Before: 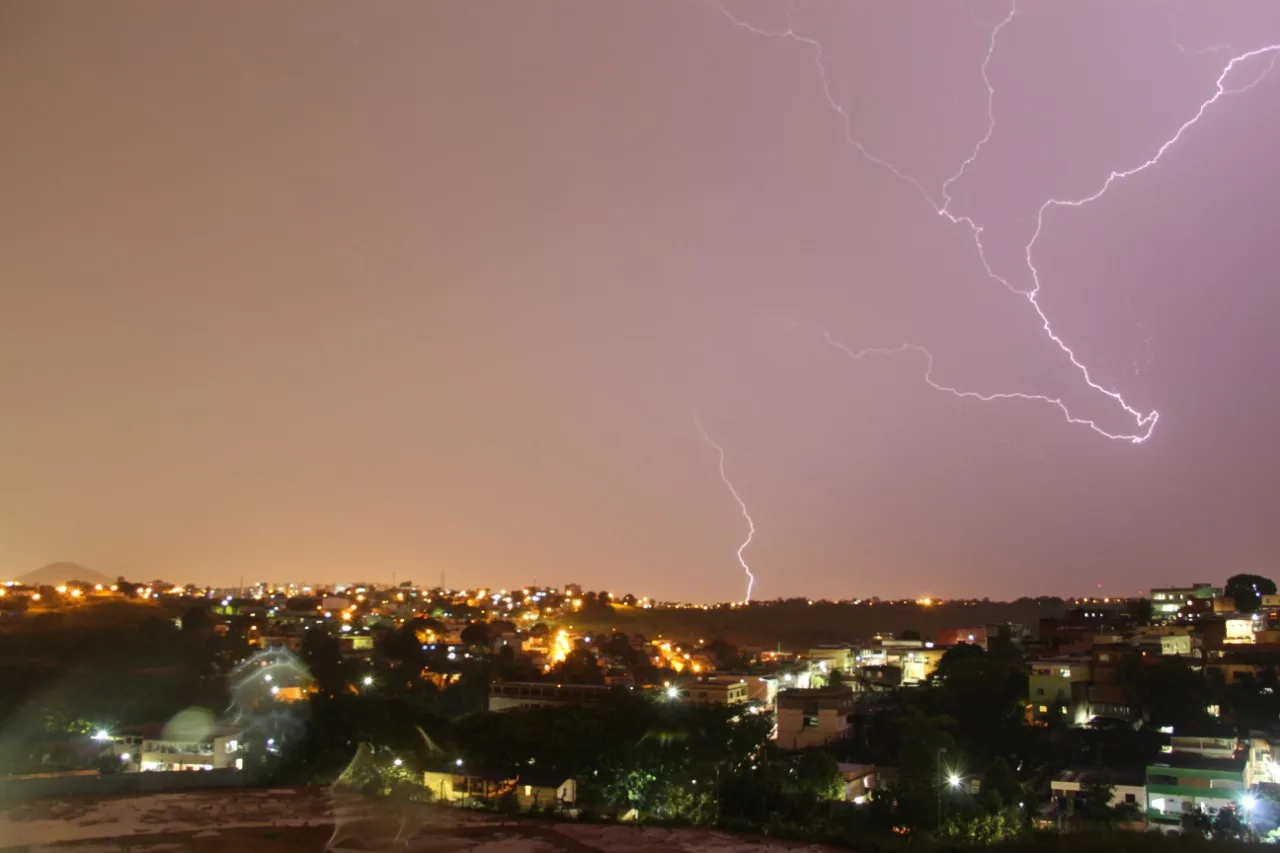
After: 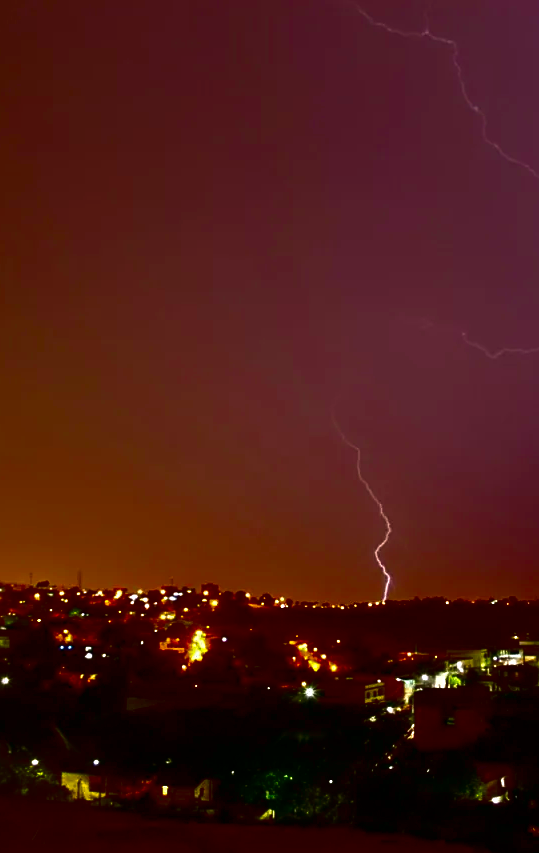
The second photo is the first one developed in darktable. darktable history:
sharpen: on, module defaults
crop: left 28.389%, right 29.497%
contrast brightness saturation: brightness -0.996, saturation 0.986
